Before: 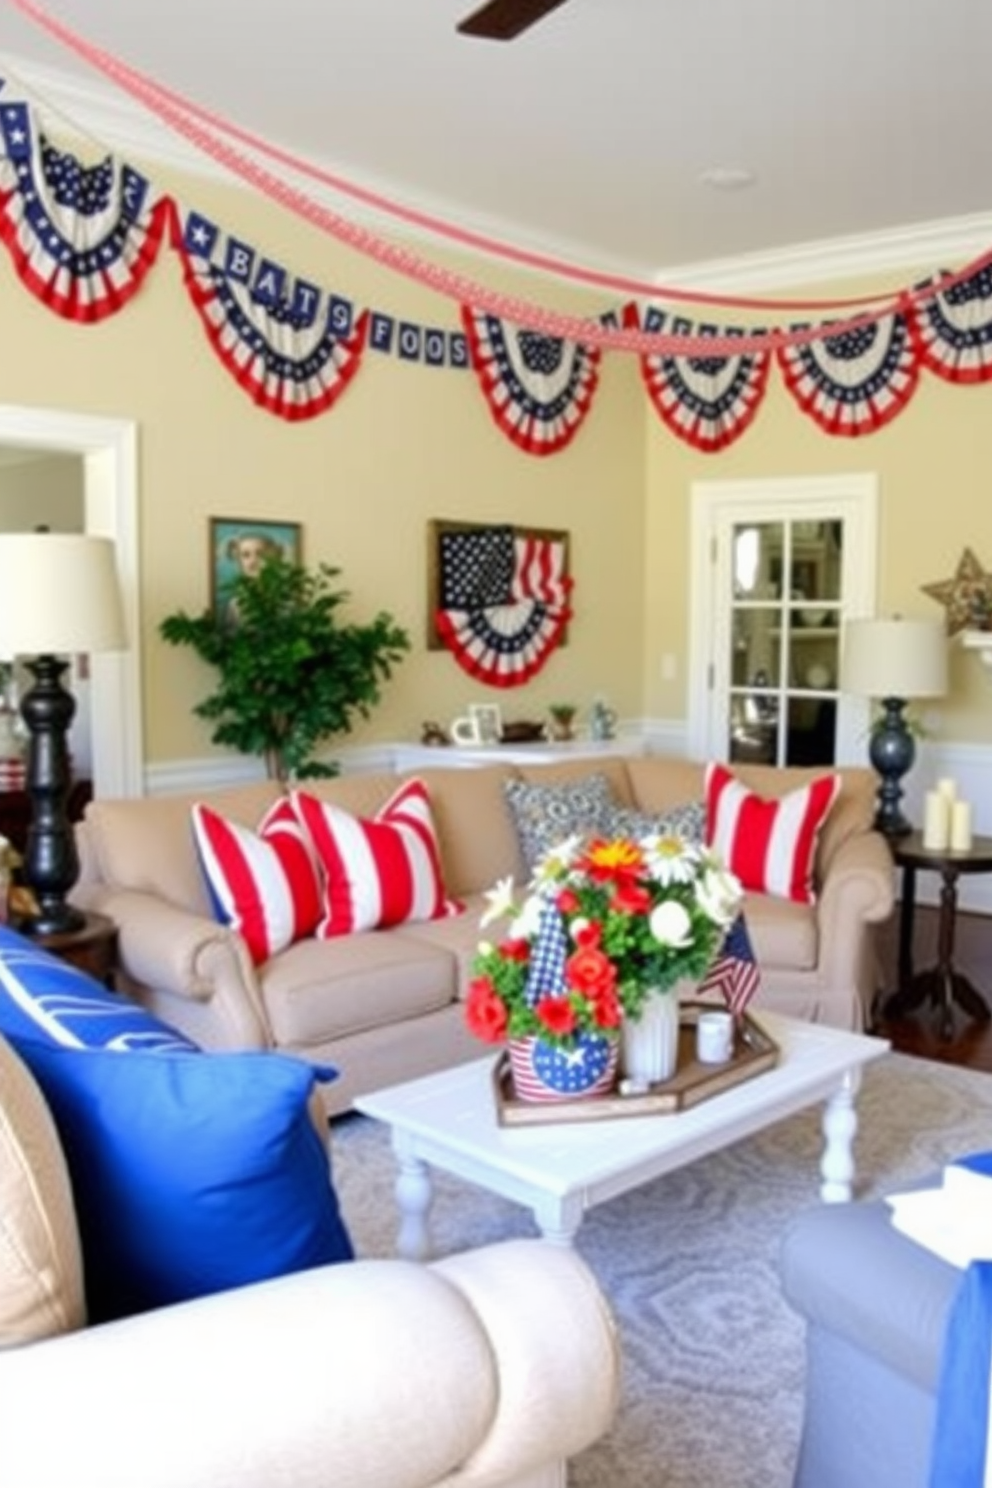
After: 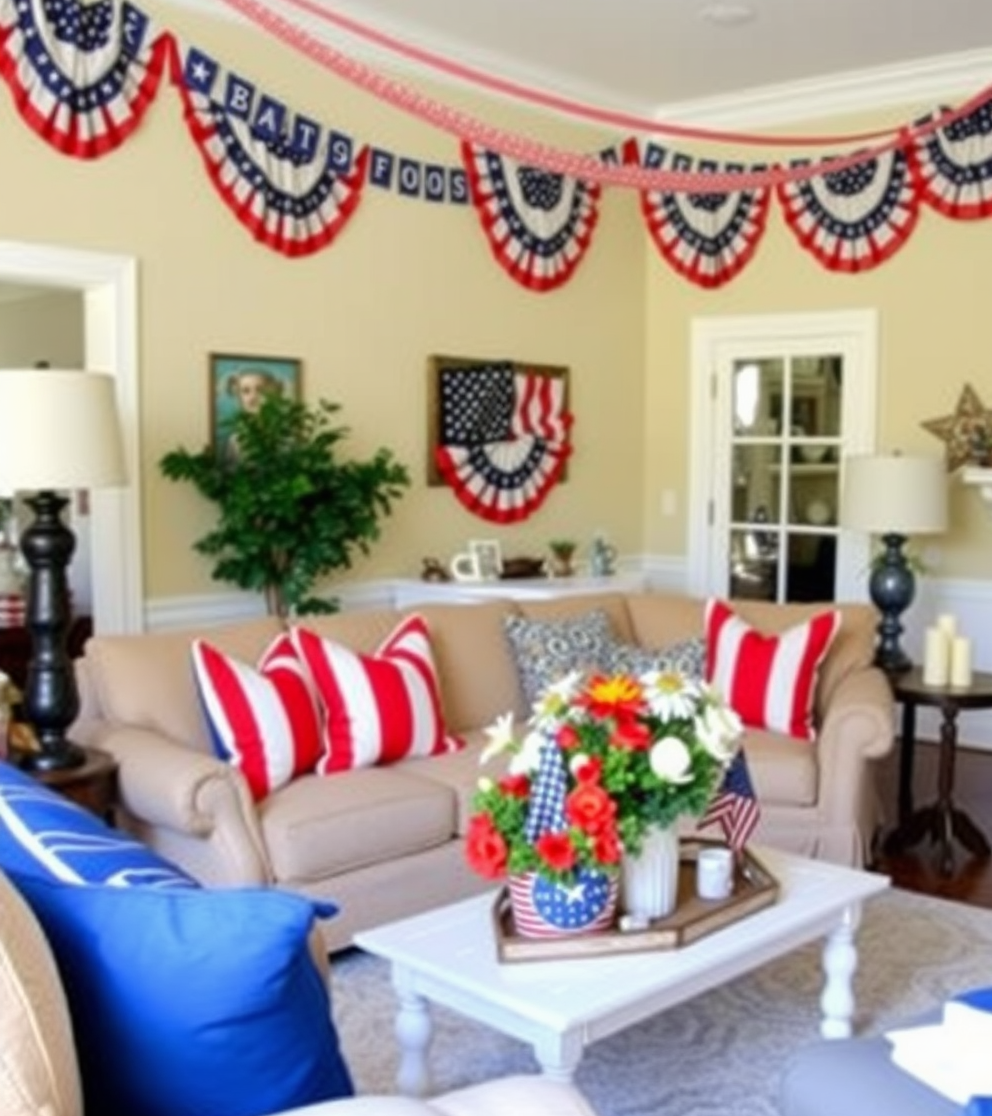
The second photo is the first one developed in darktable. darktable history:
crop: top 11.029%, bottom 13.905%
